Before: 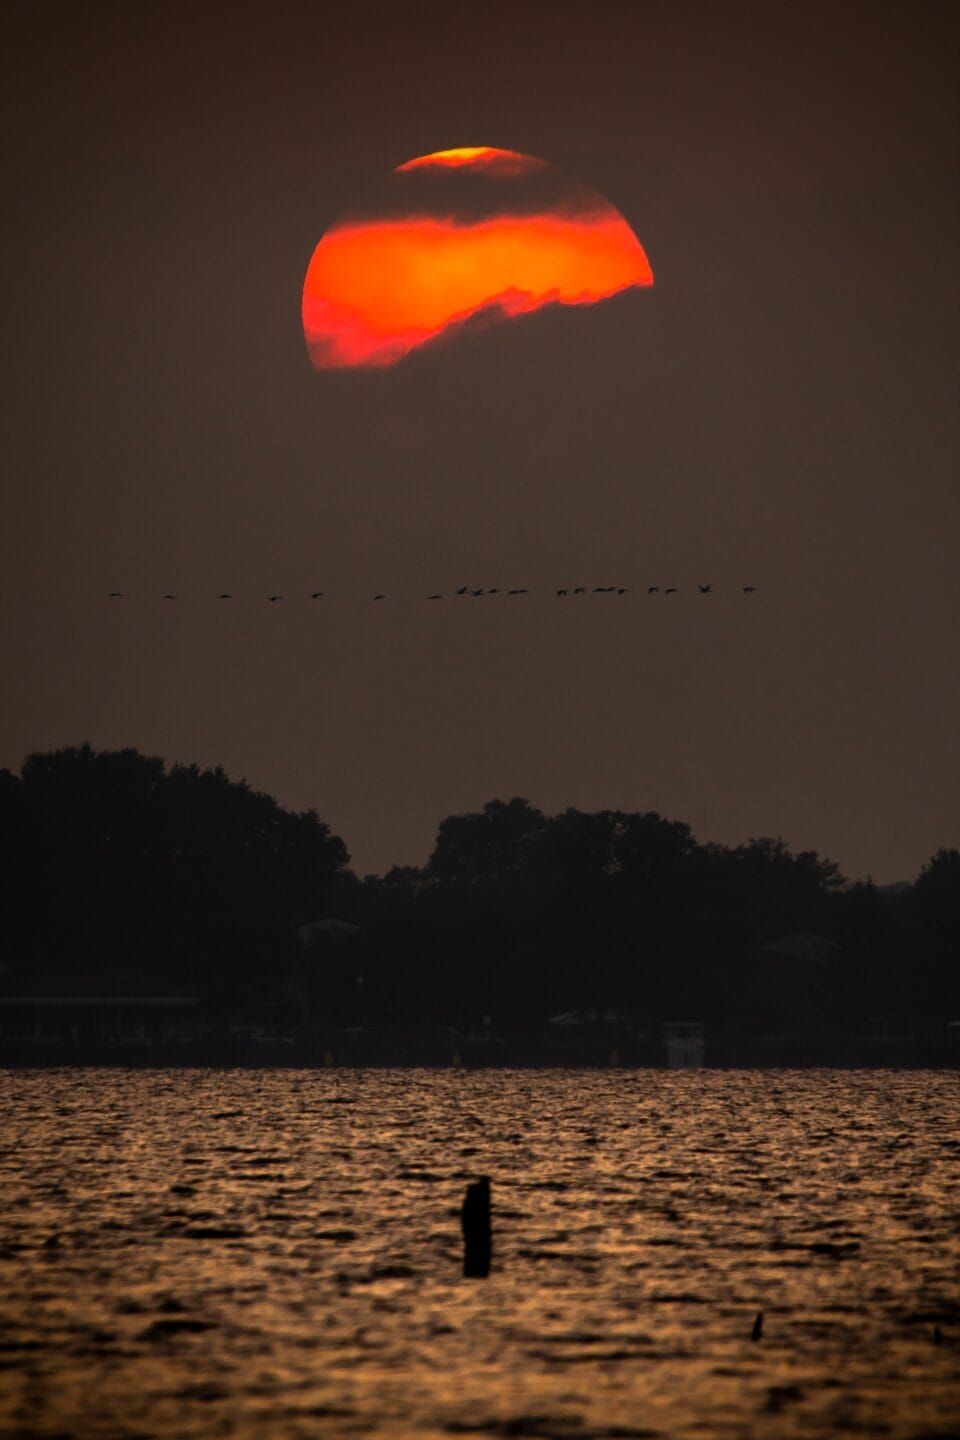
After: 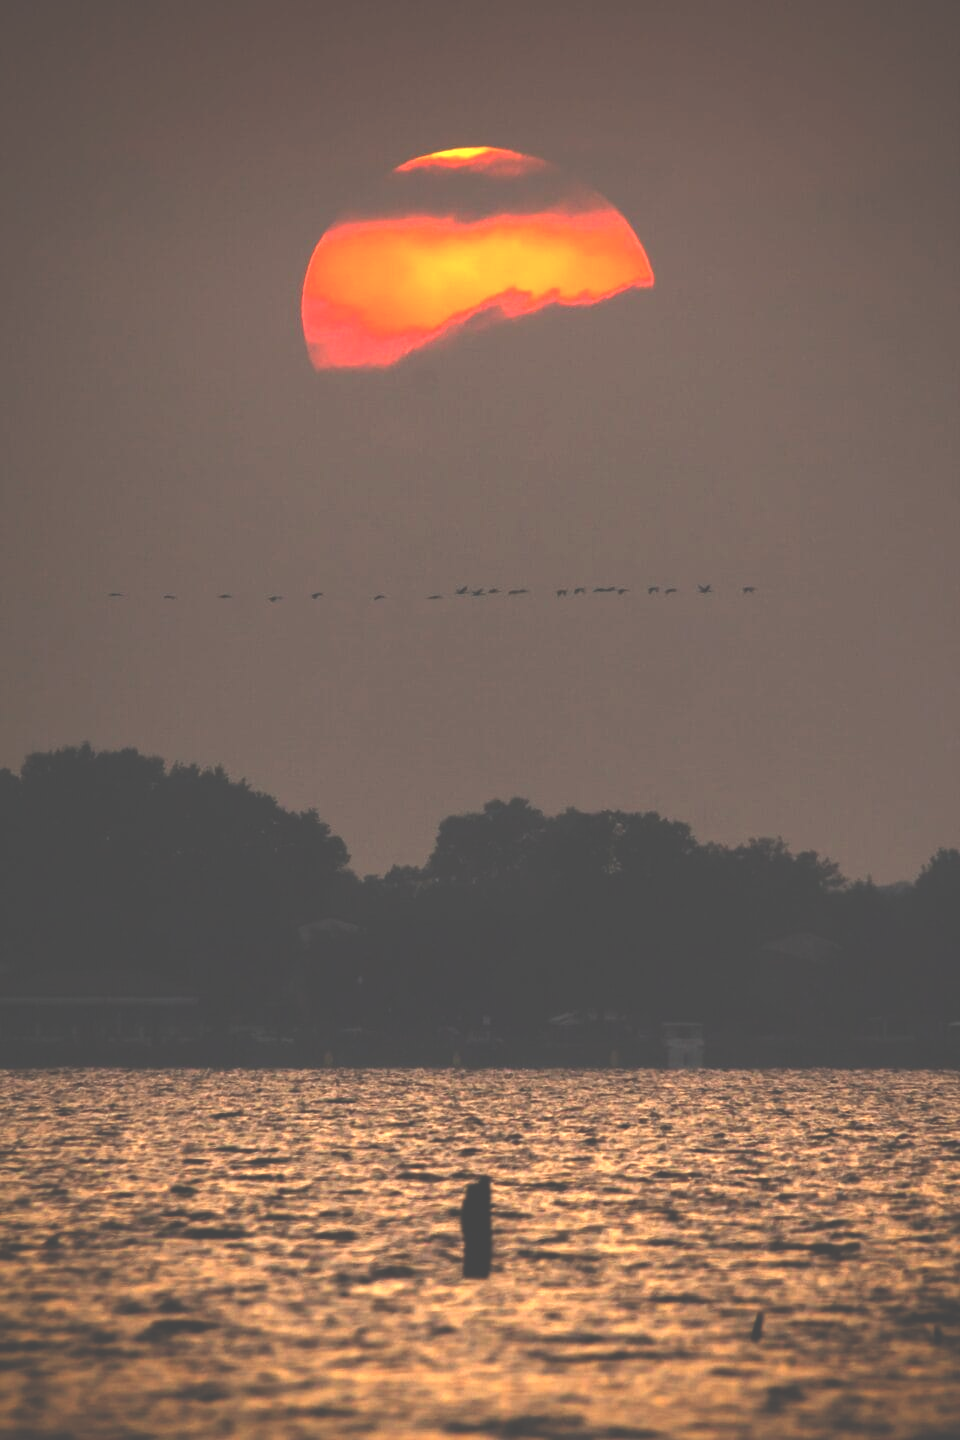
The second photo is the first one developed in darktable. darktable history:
exposure: black level correction -0.023, exposure 1.393 EV, compensate exposure bias true, compensate highlight preservation false
